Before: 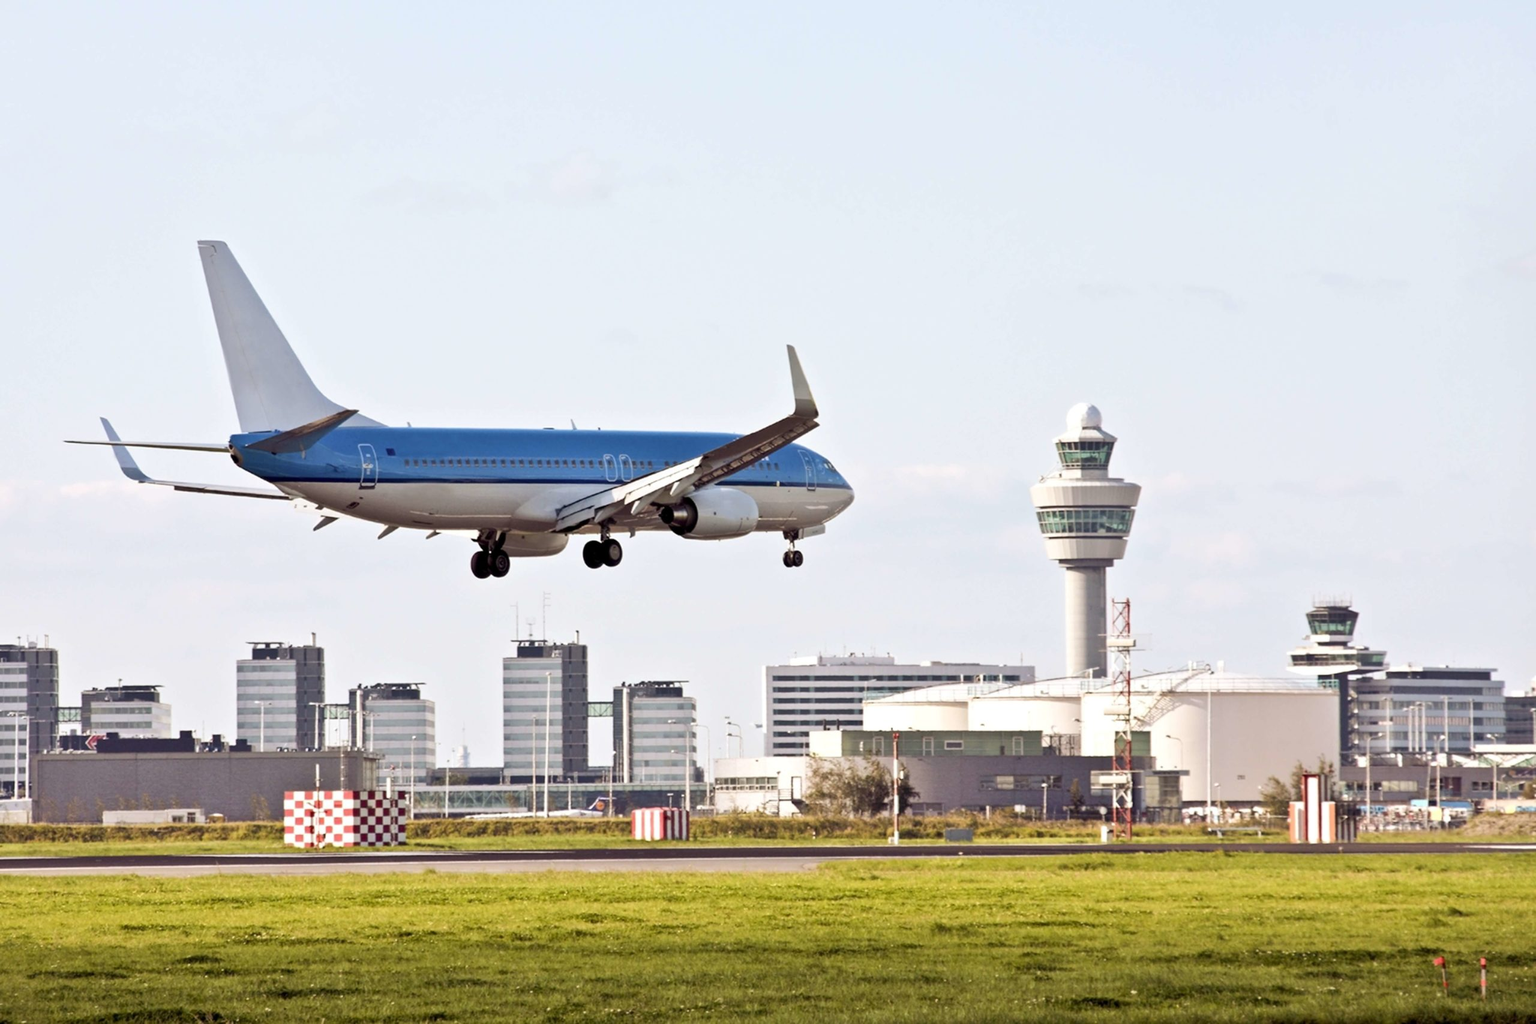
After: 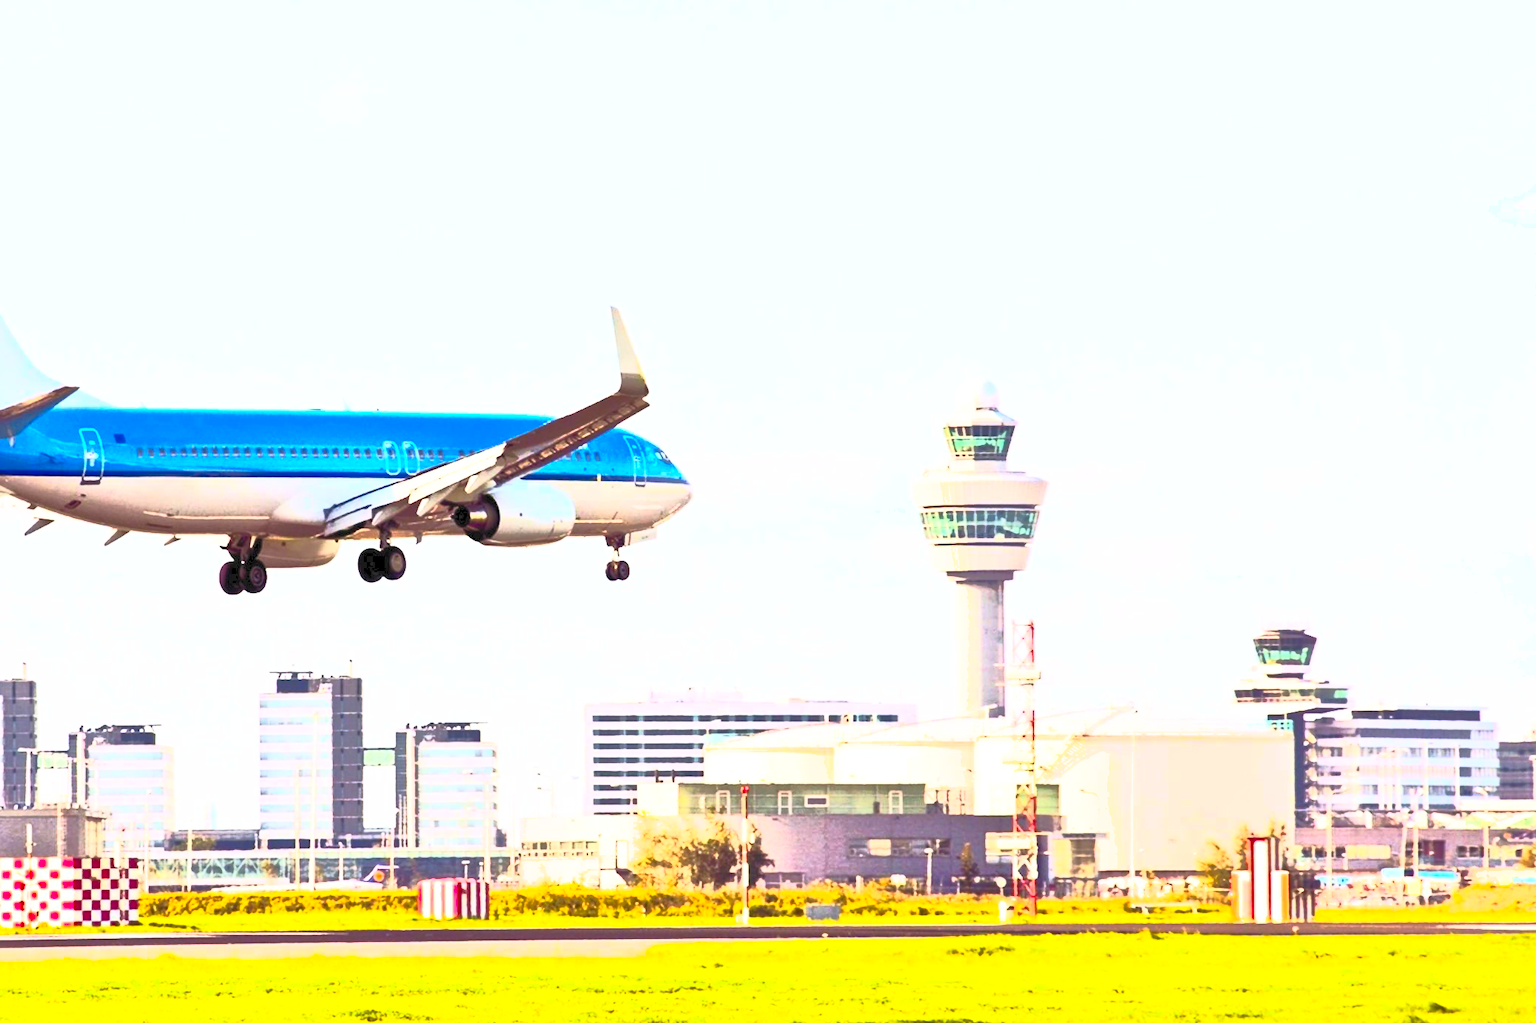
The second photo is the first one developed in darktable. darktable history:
contrast brightness saturation: contrast 1, brightness 1, saturation 1
exposure: exposure 0.375 EV, compensate highlight preservation false
shadows and highlights: on, module defaults
crop: left 19.159%, top 9.58%, bottom 9.58%
